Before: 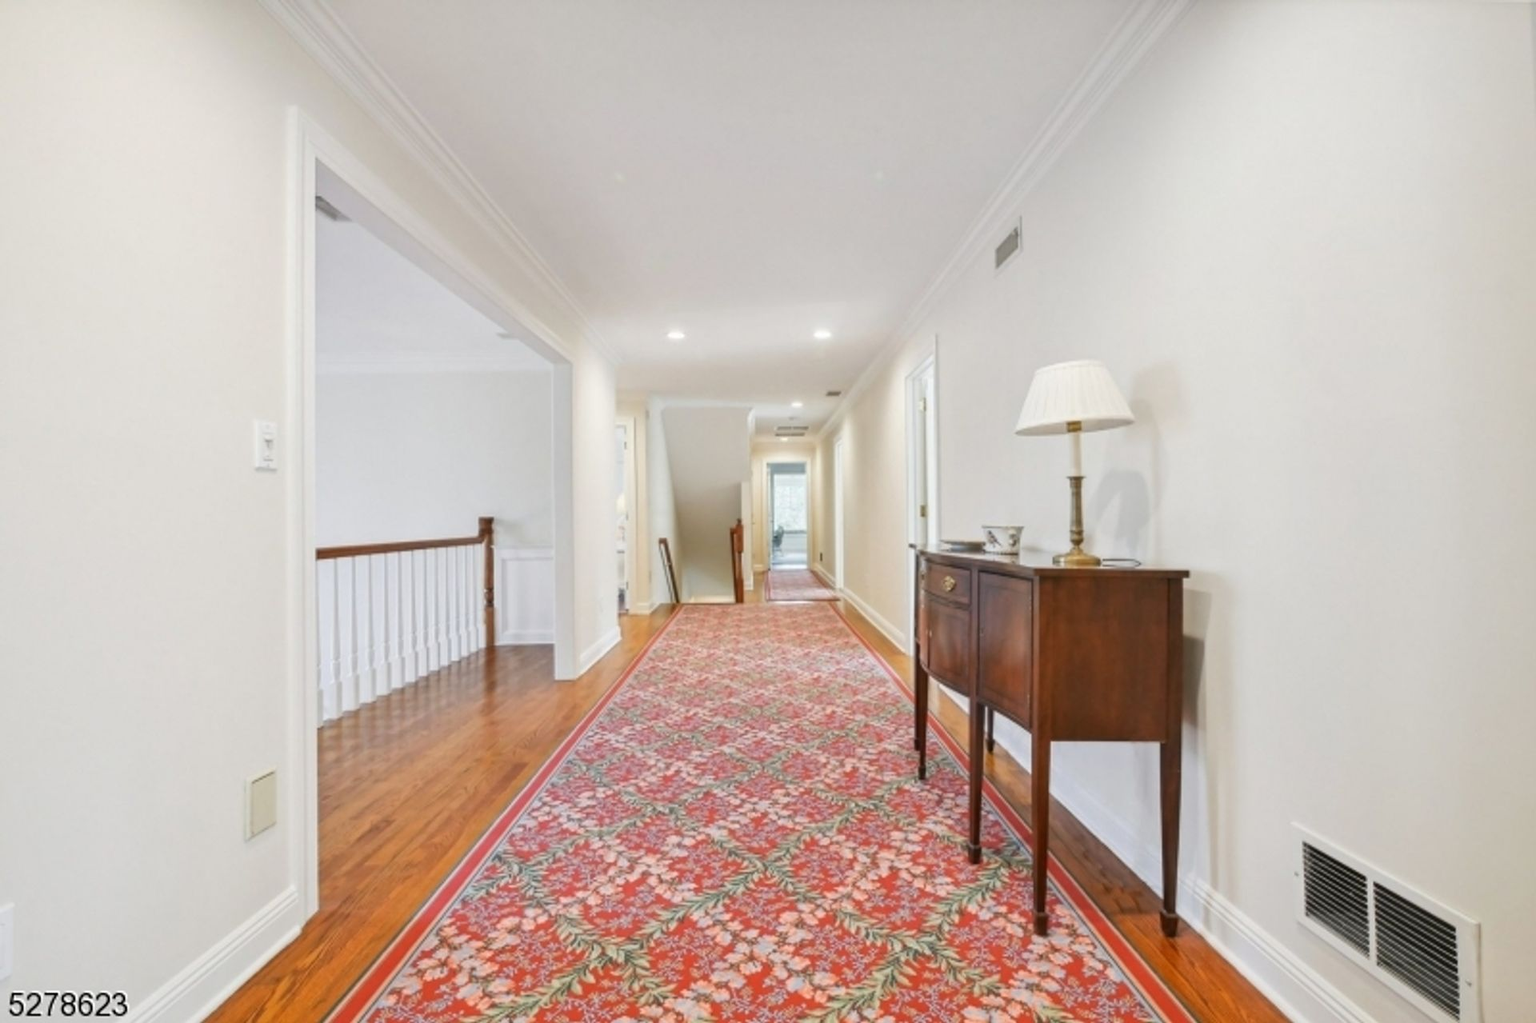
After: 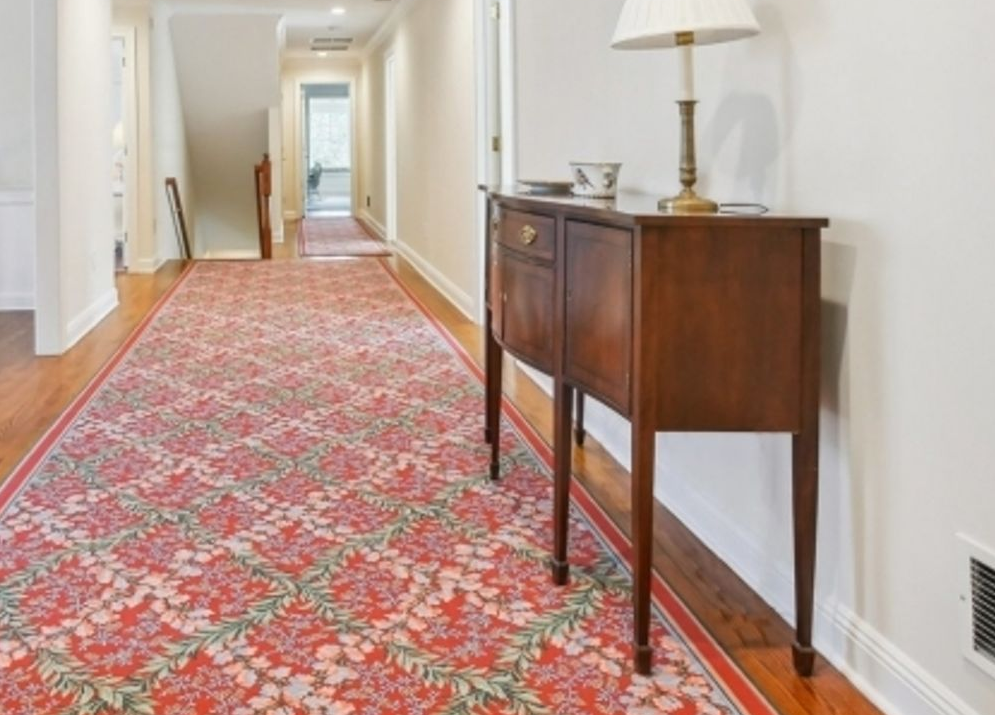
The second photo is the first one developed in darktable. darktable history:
crop: left 34.296%, top 38.735%, right 13.87%, bottom 5.325%
